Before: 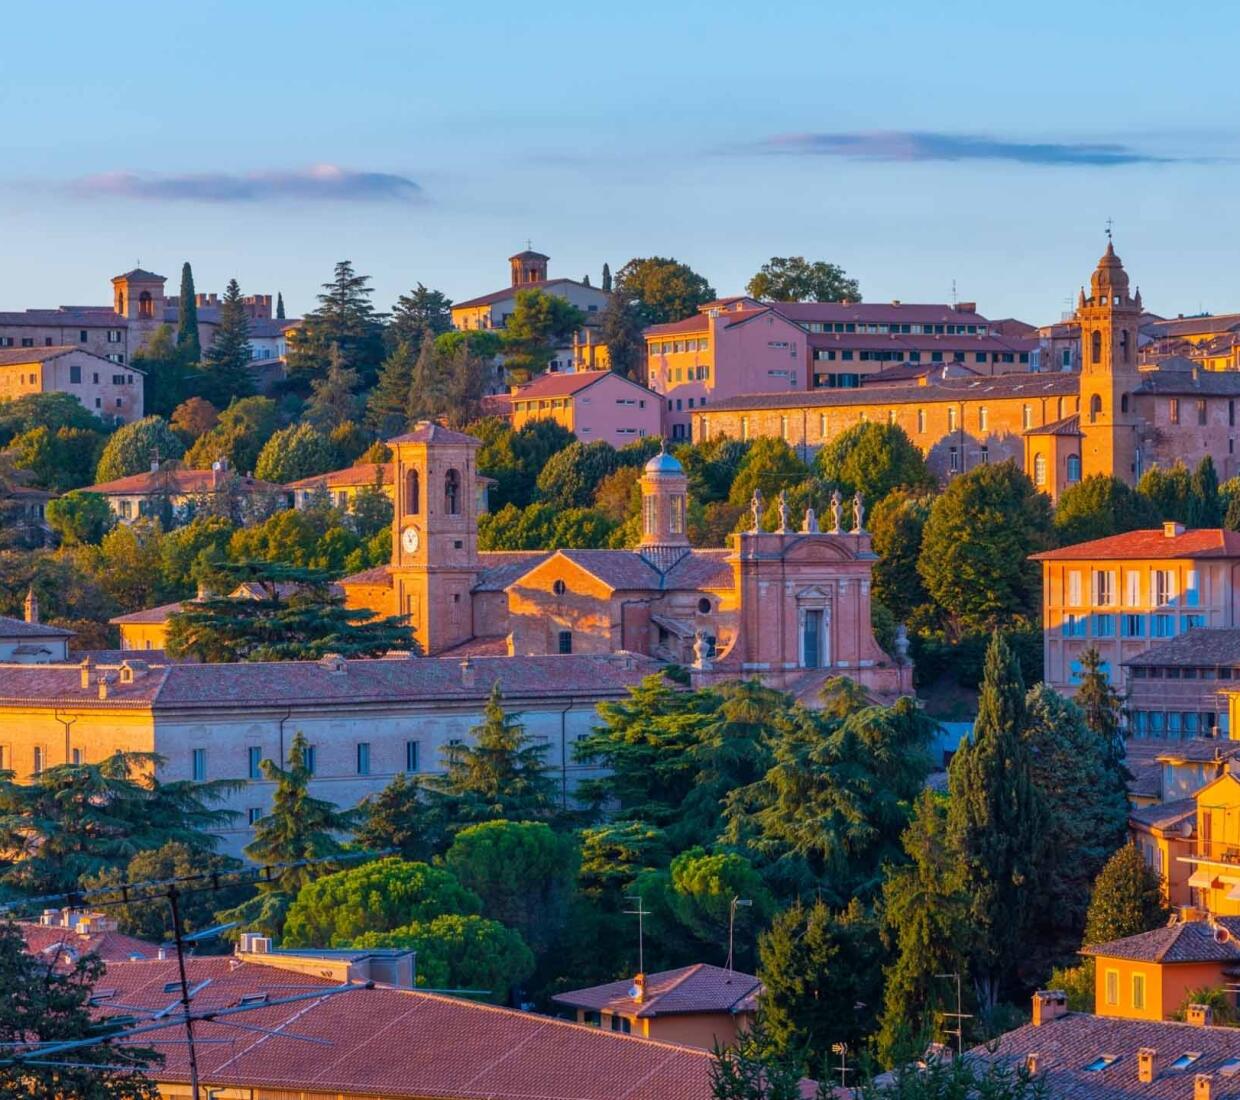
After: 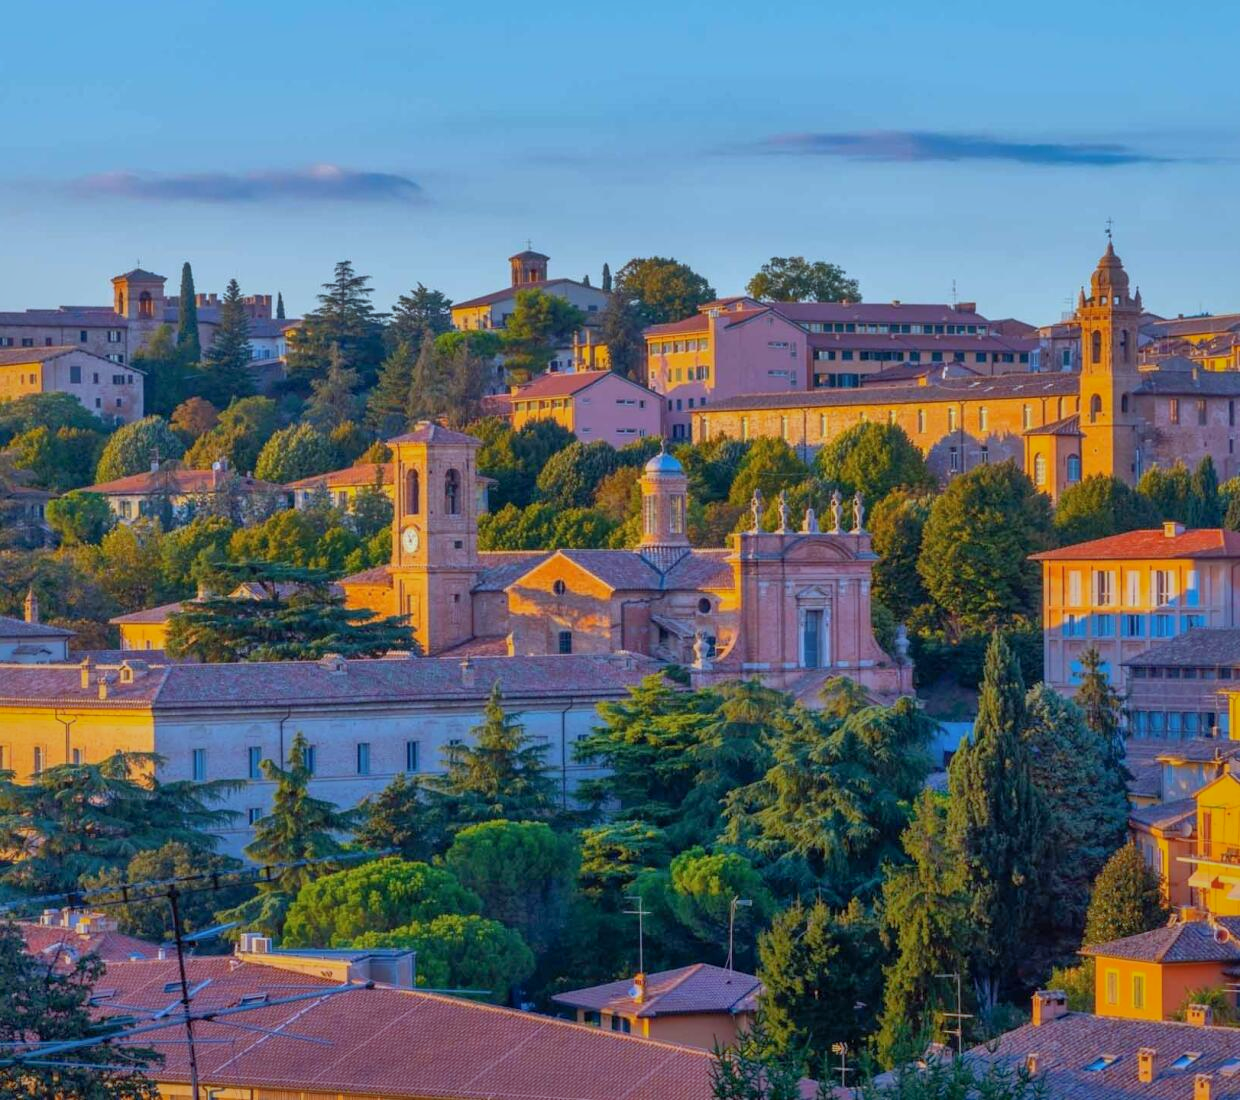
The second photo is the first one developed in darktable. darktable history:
white balance: red 0.925, blue 1.046
shadows and highlights: highlights -60
